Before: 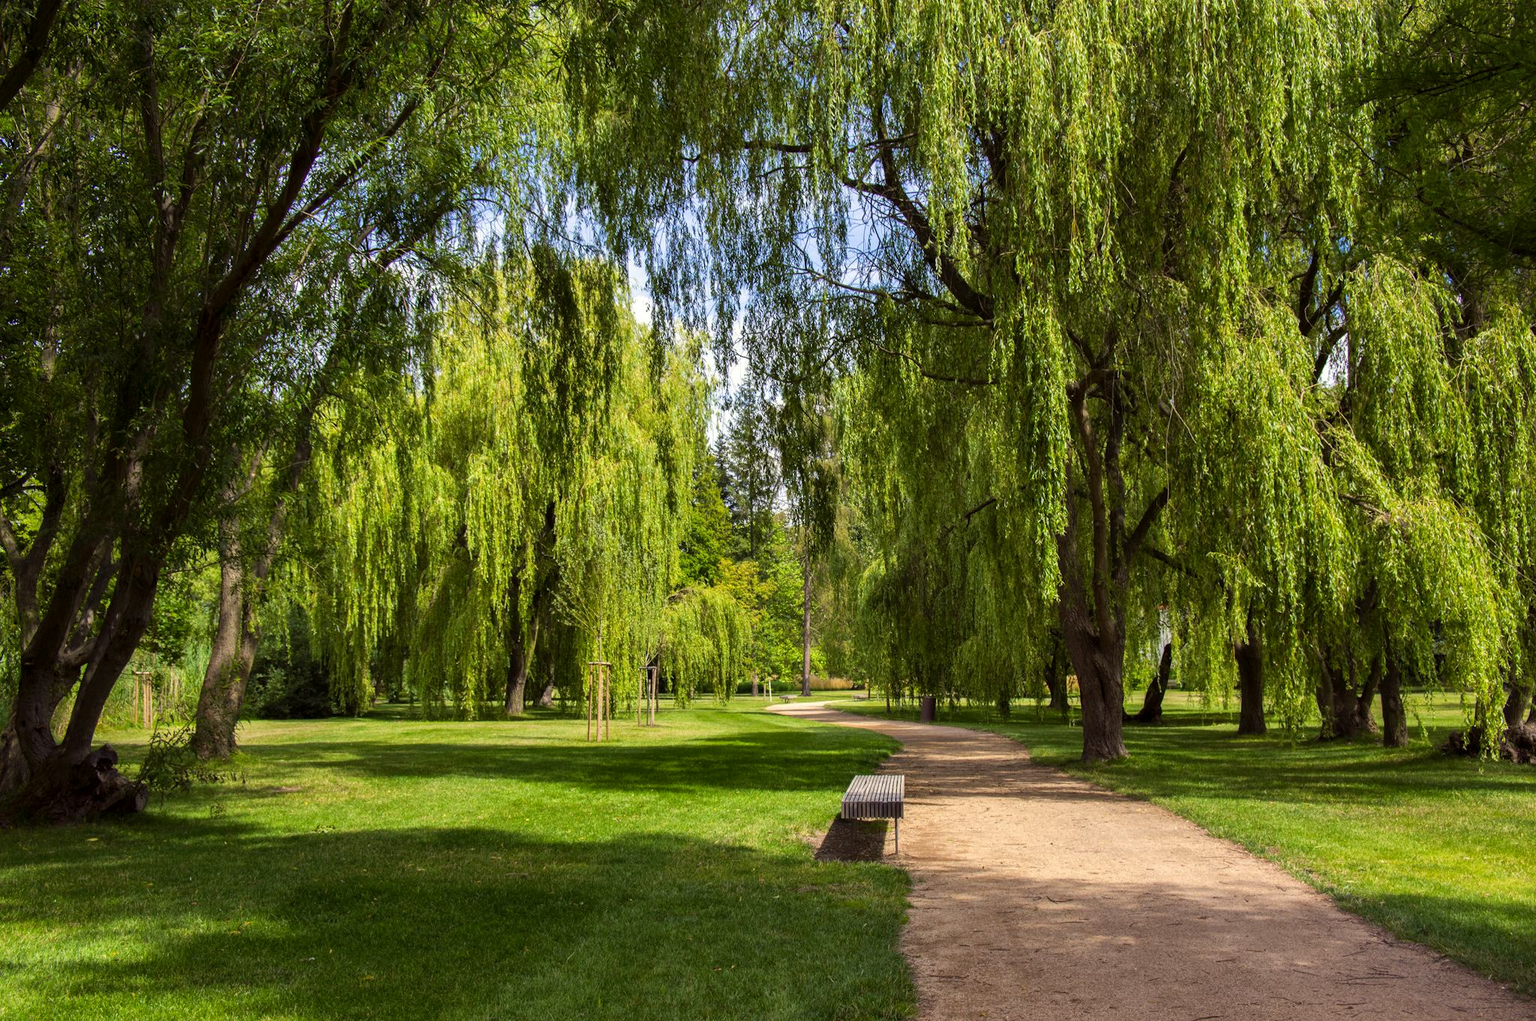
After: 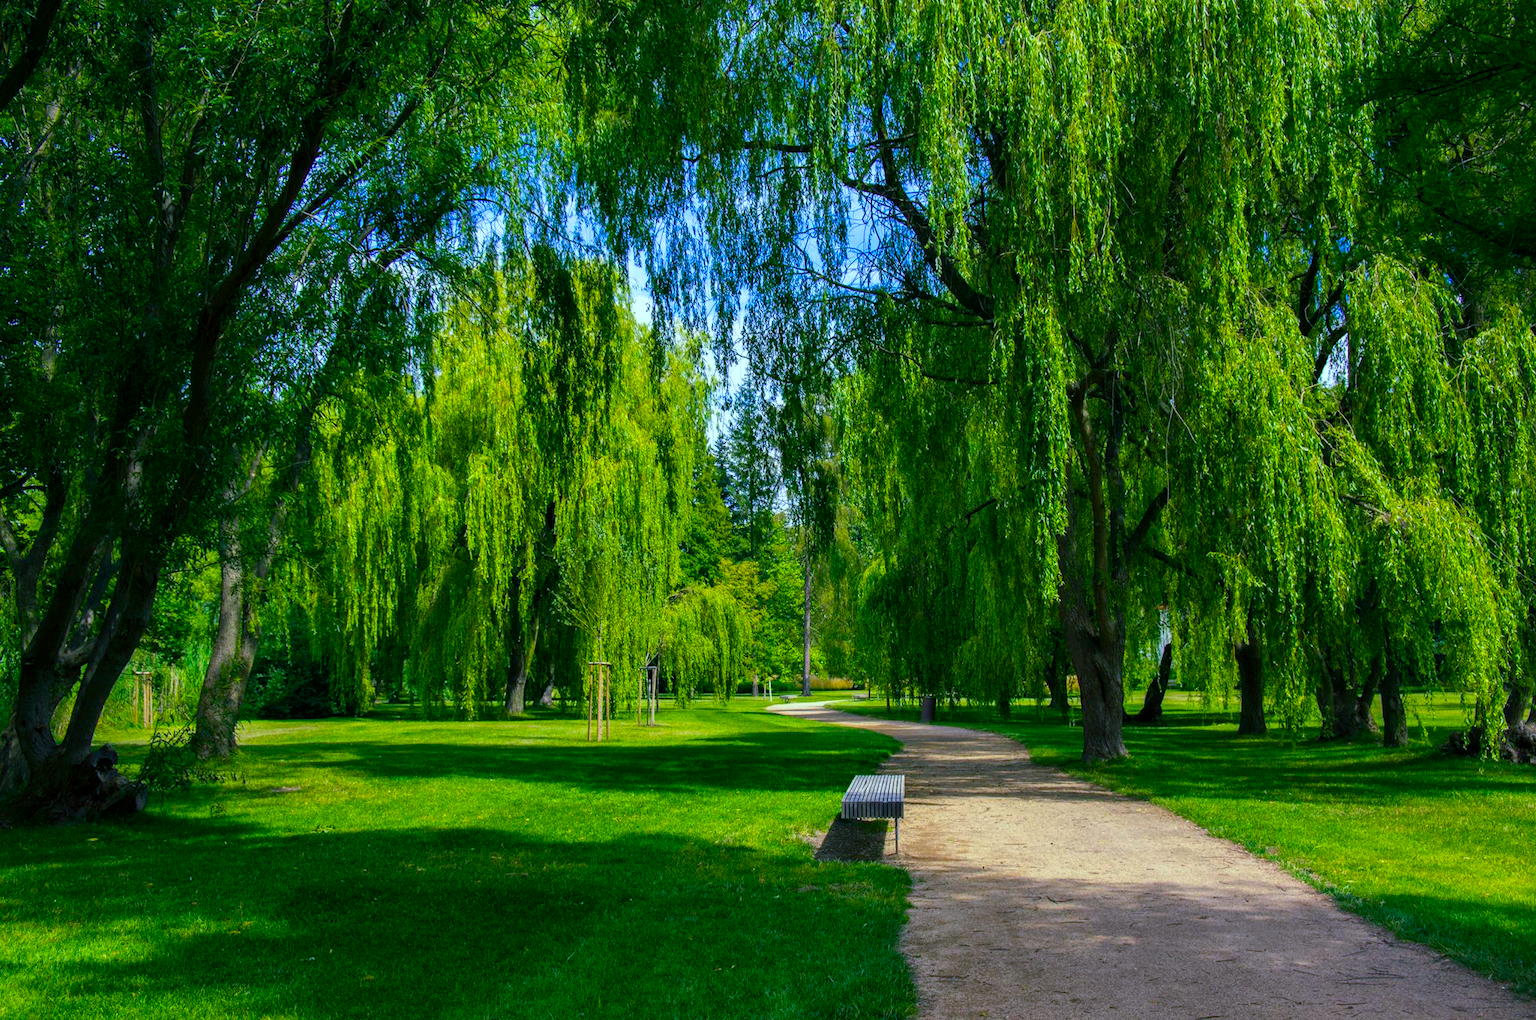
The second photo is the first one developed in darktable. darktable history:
color balance rgb: shadows lift › luminance -21.784%, shadows lift › chroma 9.311%, shadows lift › hue 284.46°, power › chroma 2.15%, power › hue 164.26°, shadows fall-off 298.353%, white fulcrum 2 EV, highlights fall-off 299.319%, perceptual saturation grading › global saturation 0.227%, perceptual saturation grading › mid-tones 6.25%, perceptual saturation grading › shadows 71.727%, mask middle-gray fulcrum 99.965%, global vibrance 9.773%, contrast gray fulcrum 38.384%
